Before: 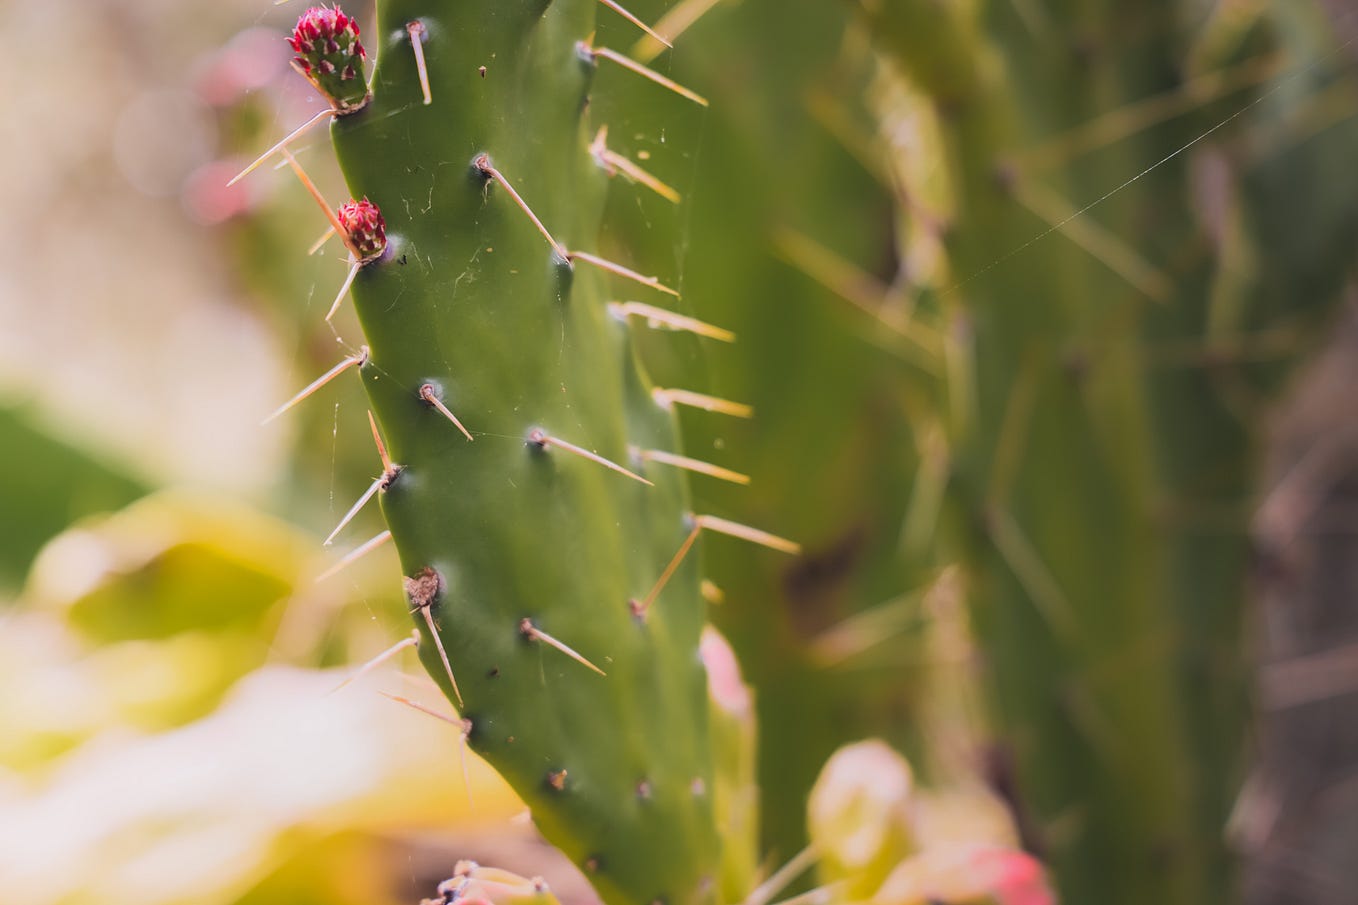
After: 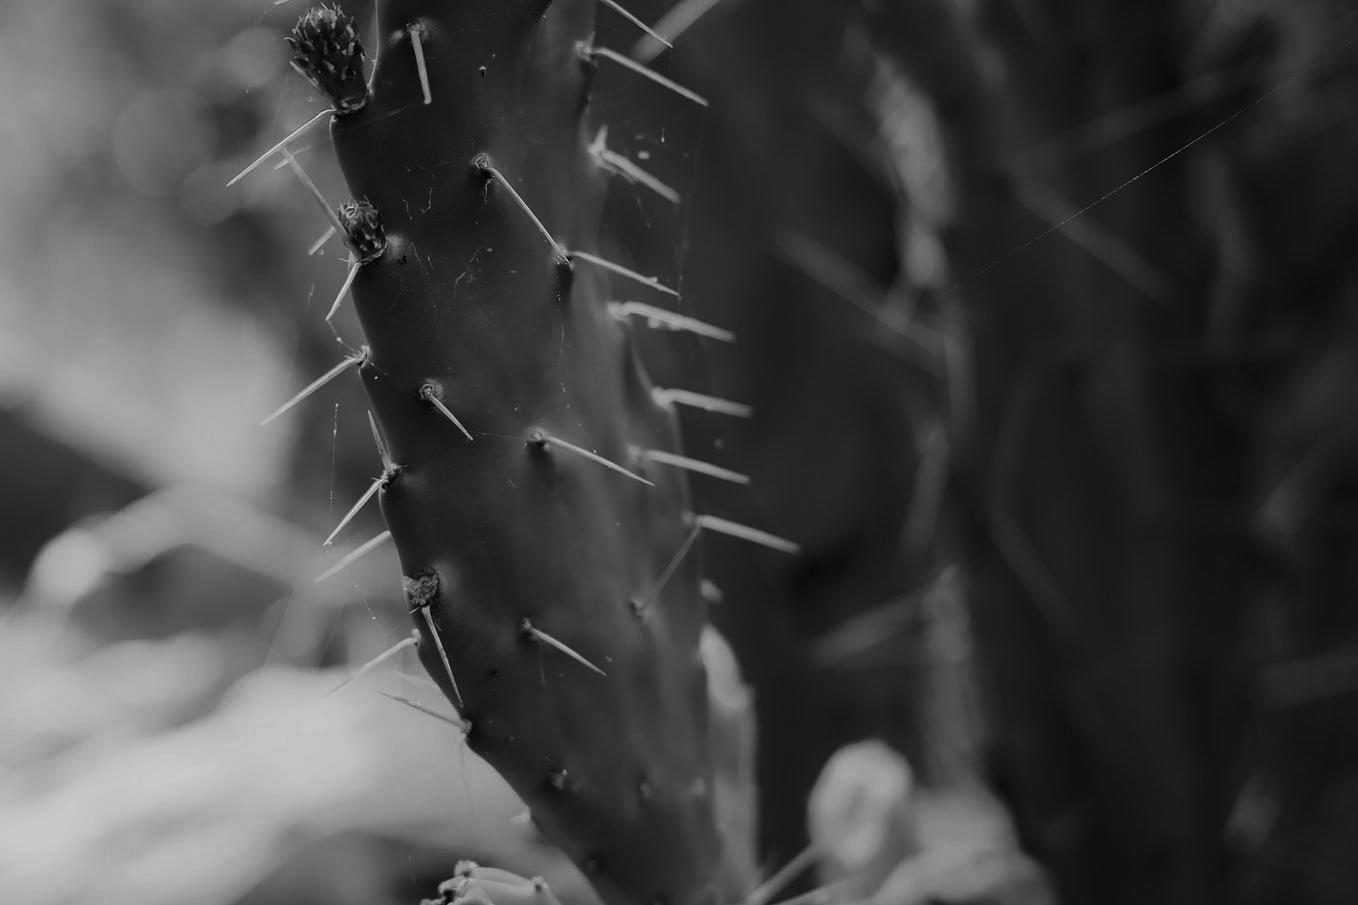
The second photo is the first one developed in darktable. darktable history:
contrast brightness saturation: contrast -0.029, brightness -0.583, saturation -0.987
exposure: black level correction 0, exposure 0 EV, compensate exposure bias true, compensate highlight preservation false
